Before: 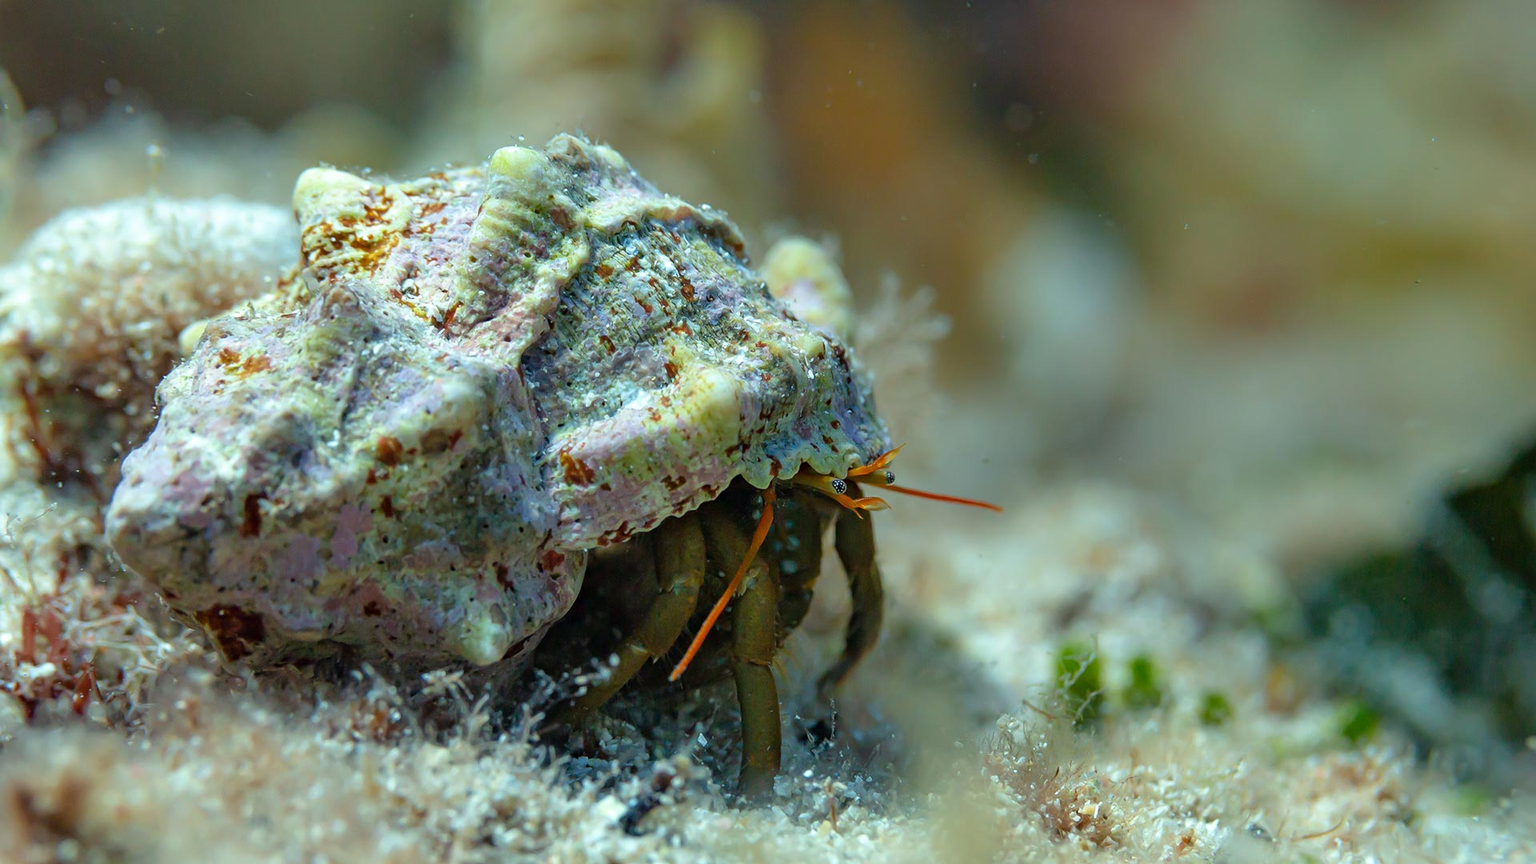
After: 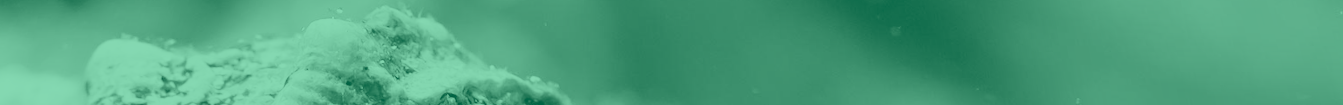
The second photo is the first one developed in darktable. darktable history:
exposure: exposure 0.078 EV, compensate highlight preservation false
rotate and perspective: rotation 0.72°, lens shift (vertical) -0.352, lens shift (horizontal) -0.051, crop left 0.152, crop right 0.859, crop top 0.019, crop bottom 0.964
color zones: curves: ch1 [(0, 0.455) (0.063, 0.455) (0.286, 0.495) (0.429, 0.5) (0.571, 0.5) (0.714, 0.5) (0.857, 0.5) (1, 0.455)]; ch2 [(0, 0.532) (0.063, 0.521) (0.233, 0.447) (0.429, 0.489) (0.571, 0.5) (0.714, 0.5) (0.857, 0.5) (1, 0.532)]
colorize: hue 147.6°, saturation 65%, lightness 21.64%
sigmoid: contrast 1.7, skew -0.2, preserve hue 0%, red attenuation 0.1, red rotation 0.035, green attenuation 0.1, green rotation -0.017, blue attenuation 0.15, blue rotation -0.052, base primaries Rec2020
crop and rotate: left 9.644%, top 9.491%, right 6.021%, bottom 80.509%
